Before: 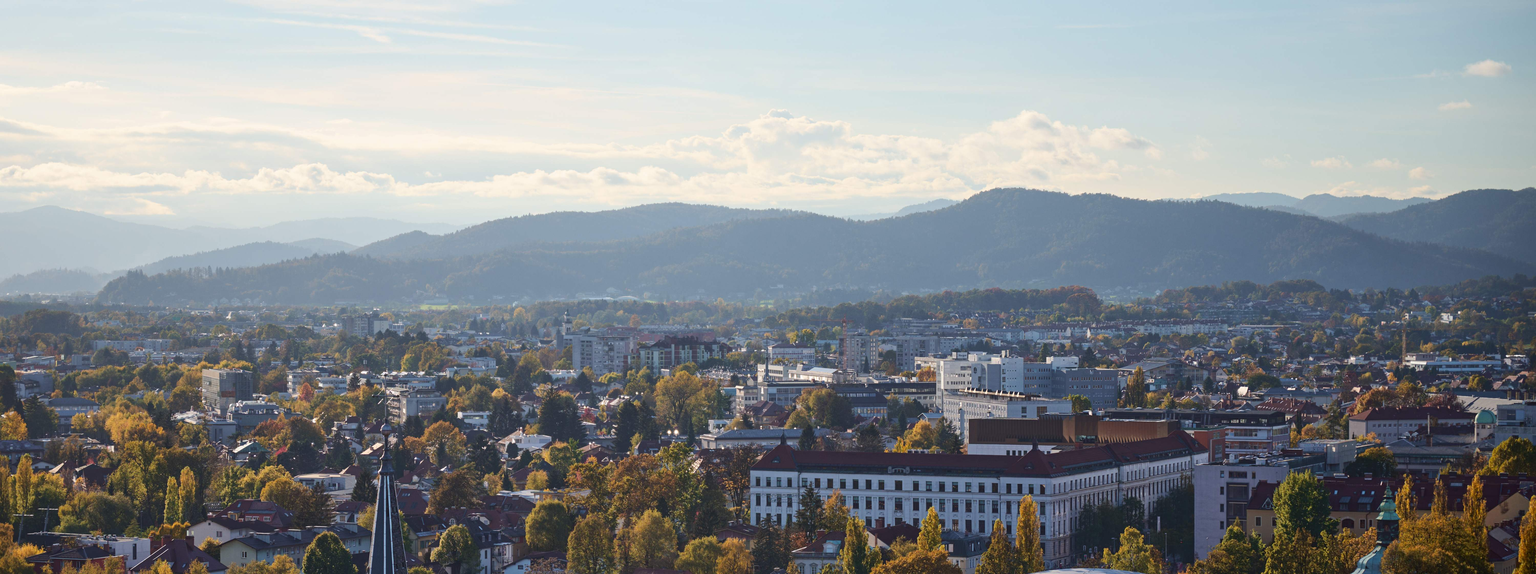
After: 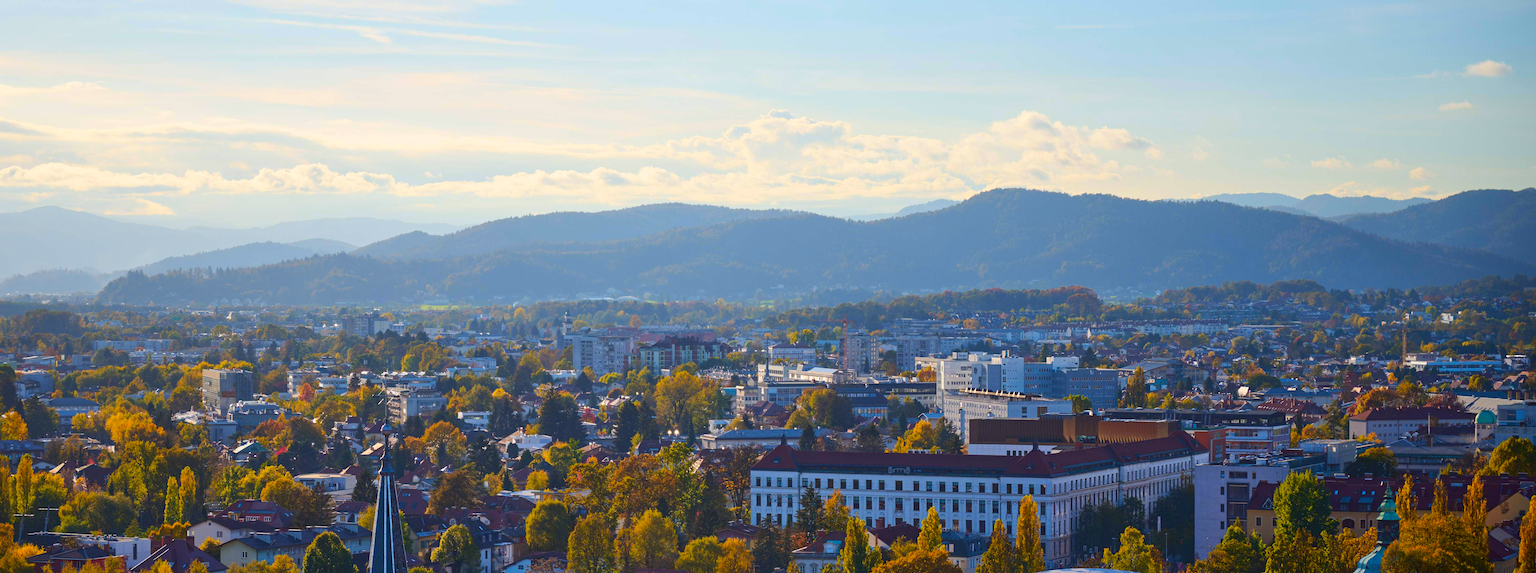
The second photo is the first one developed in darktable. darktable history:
color contrast: green-magenta contrast 1.55, blue-yellow contrast 1.83
